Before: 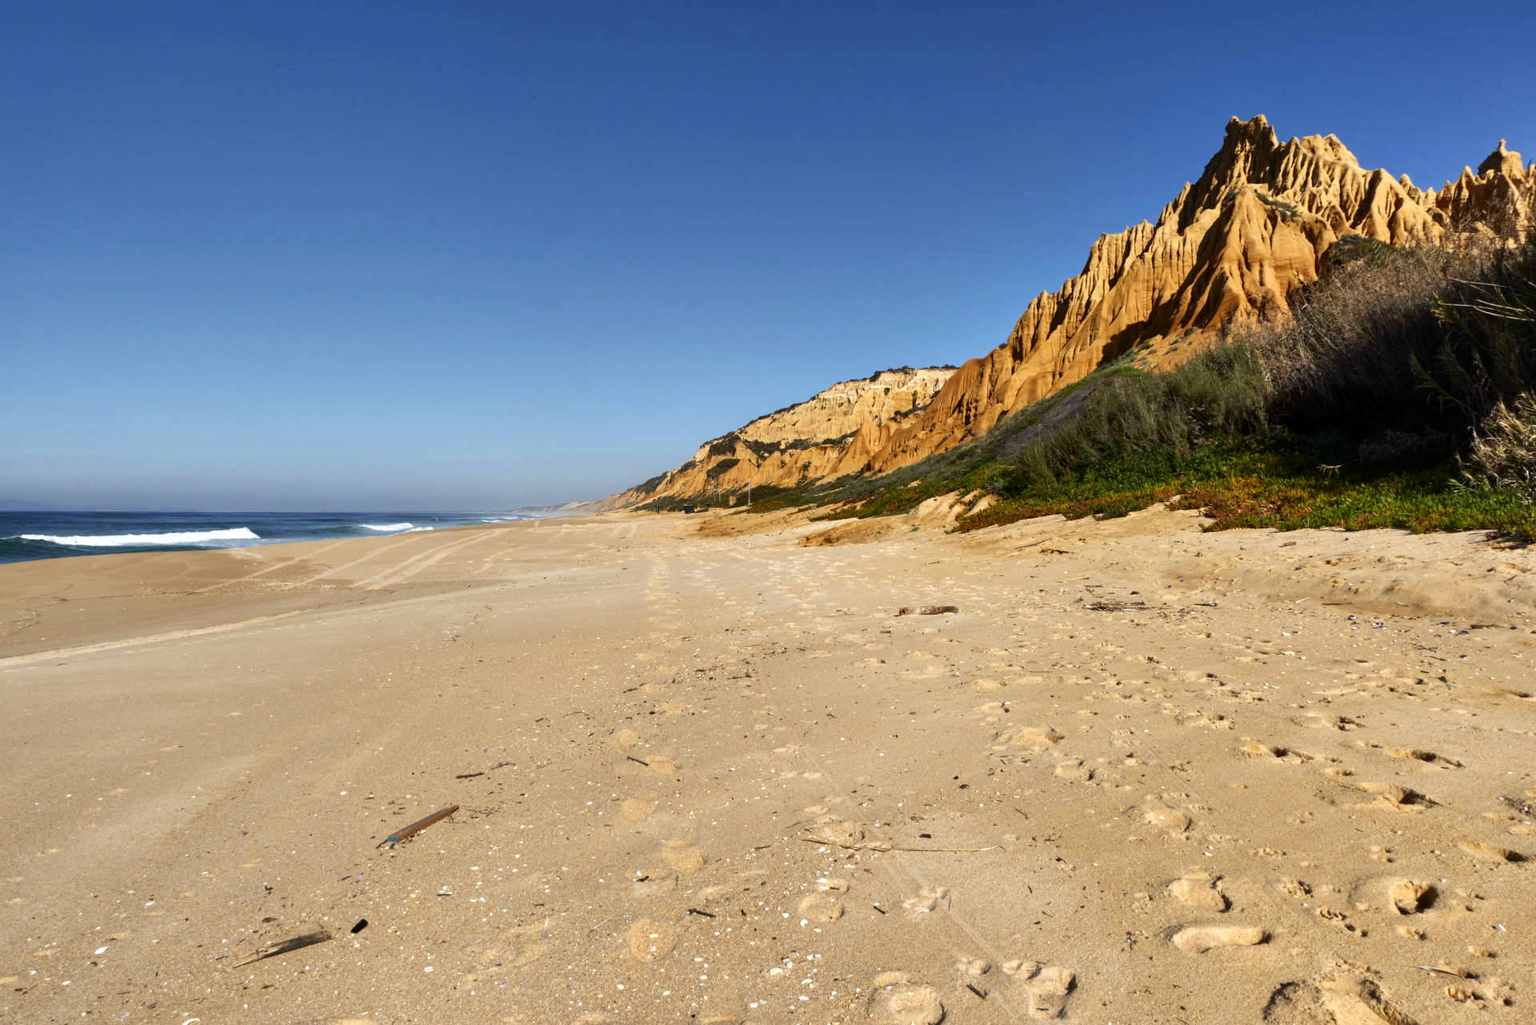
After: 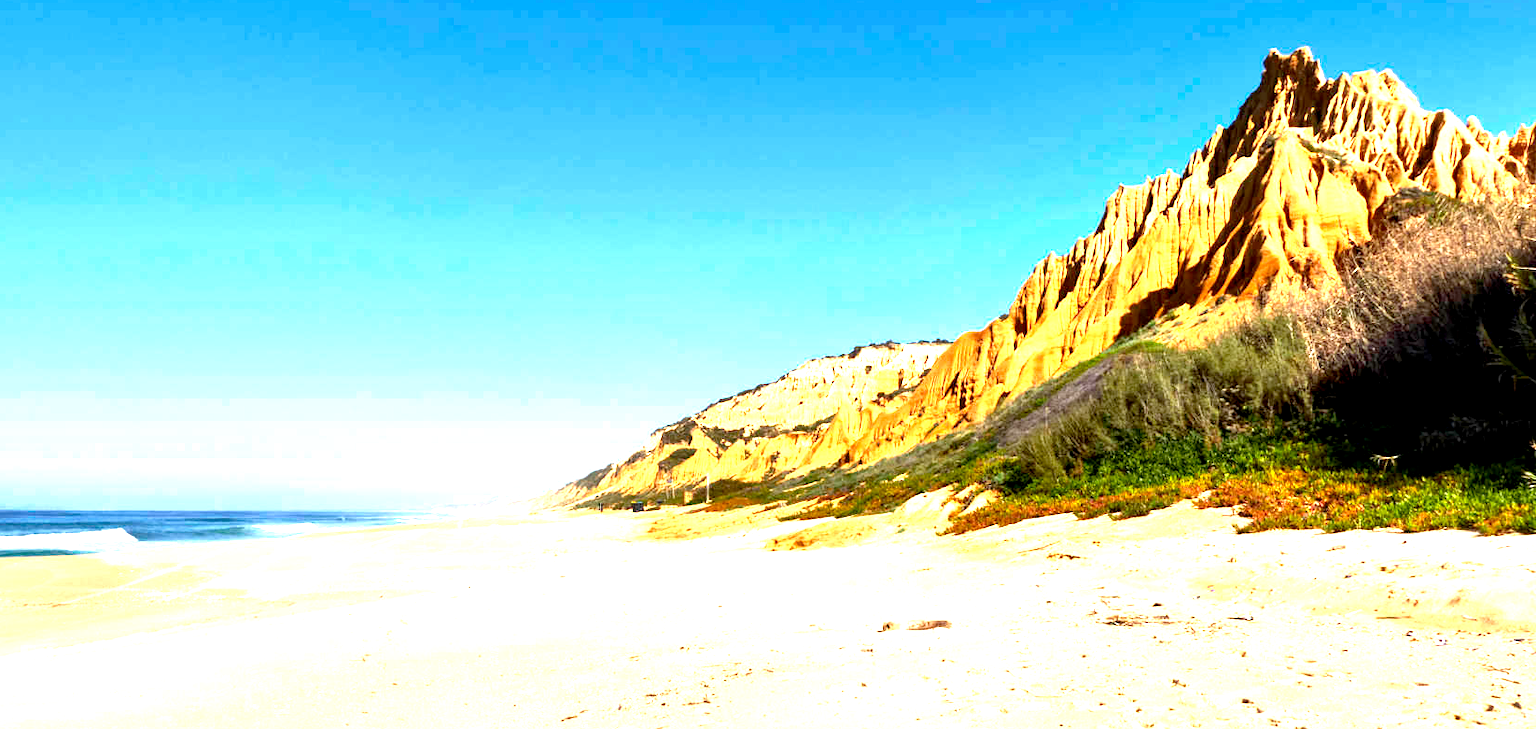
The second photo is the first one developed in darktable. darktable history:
exposure: black level correction 0.002, exposure 1.994 EV, compensate highlight preservation false
crop and rotate: left 9.312%, top 7.32%, right 4.924%, bottom 31.63%
